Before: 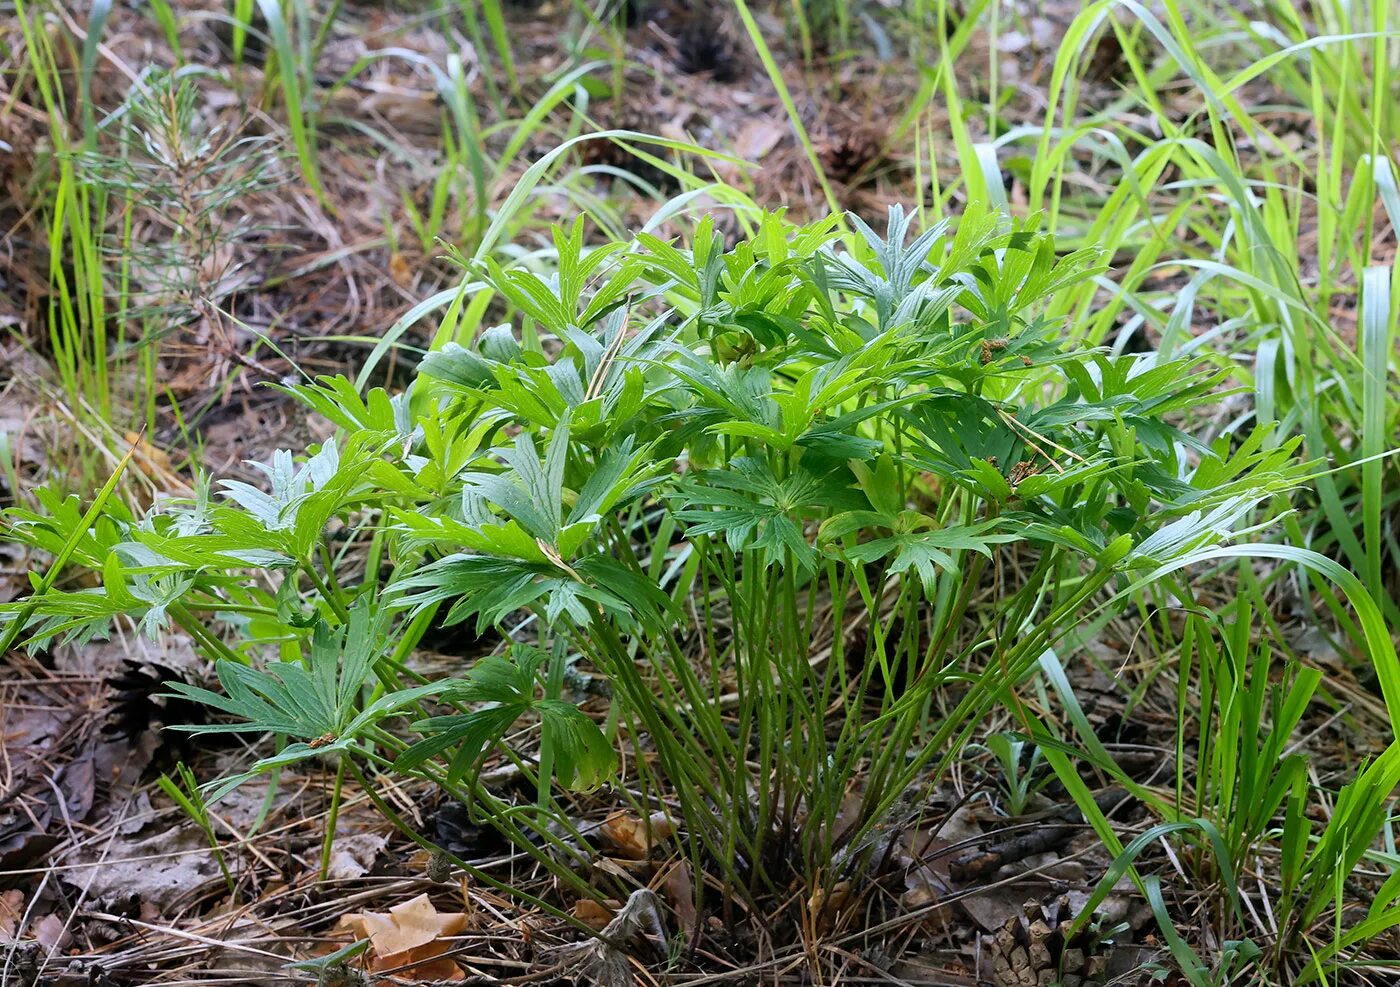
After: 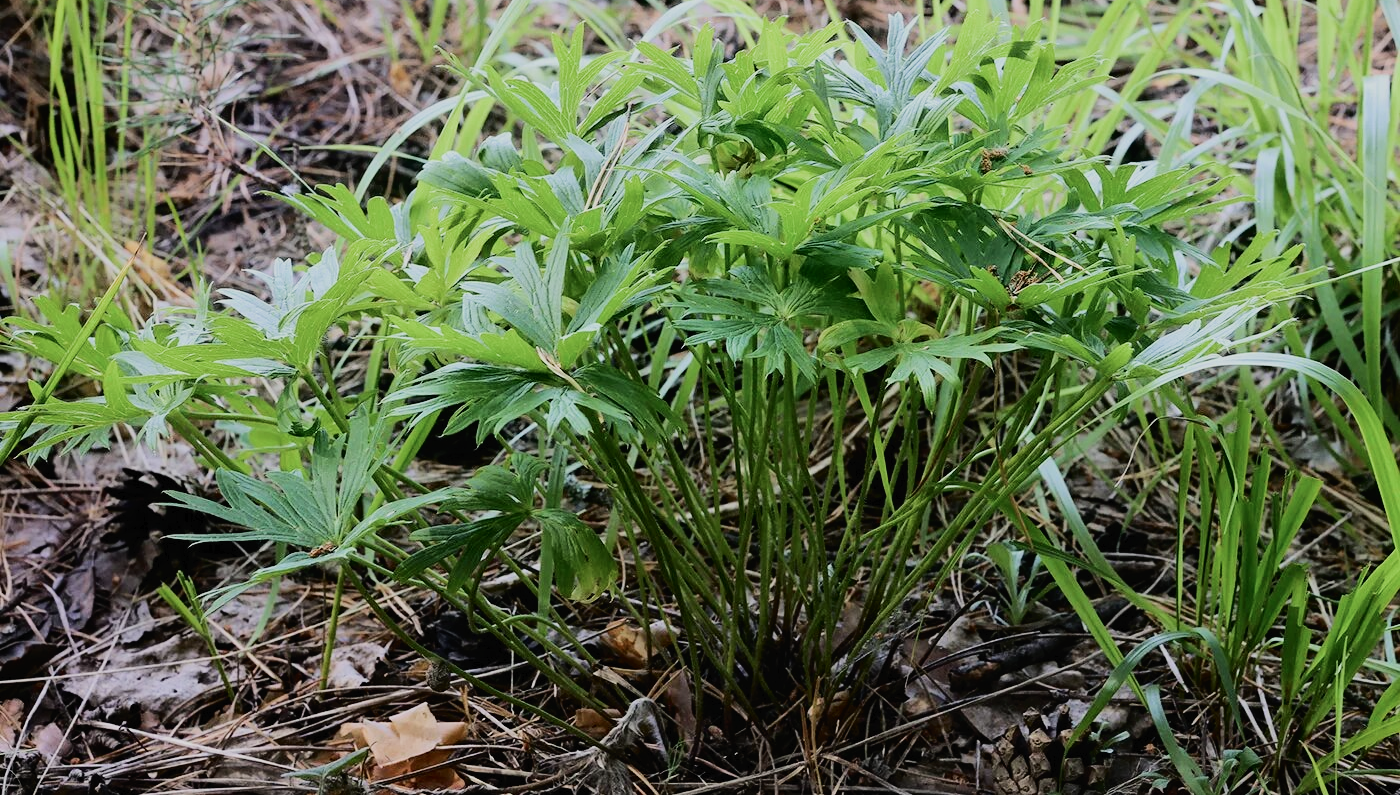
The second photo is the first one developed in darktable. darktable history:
exposure: exposure -0.548 EV, compensate exposure bias true, compensate highlight preservation false
crop and rotate: top 19.44%
filmic rgb: black relative exposure -11.3 EV, white relative exposure 3.26 EV, hardness 6.8, add noise in highlights 0, color science v3 (2019), use custom middle-gray values true, contrast in highlights soft
tone curve: curves: ch0 [(0, 0) (0.003, 0.014) (0.011, 0.017) (0.025, 0.023) (0.044, 0.035) (0.069, 0.04) (0.1, 0.062) (0.136, 0.099) (0.177, 0.152) (0.224, 0.214) (0.277, 0.291) (0.335, 0.383) (0.399, 0.487) (0.468, 0.581) (0.543, 0.662) (0.623, 0.738) (0.709, 0.802) (0.801, 0.871) (0.898, 0.936) (1, 1)], color space Lab, independent channels
